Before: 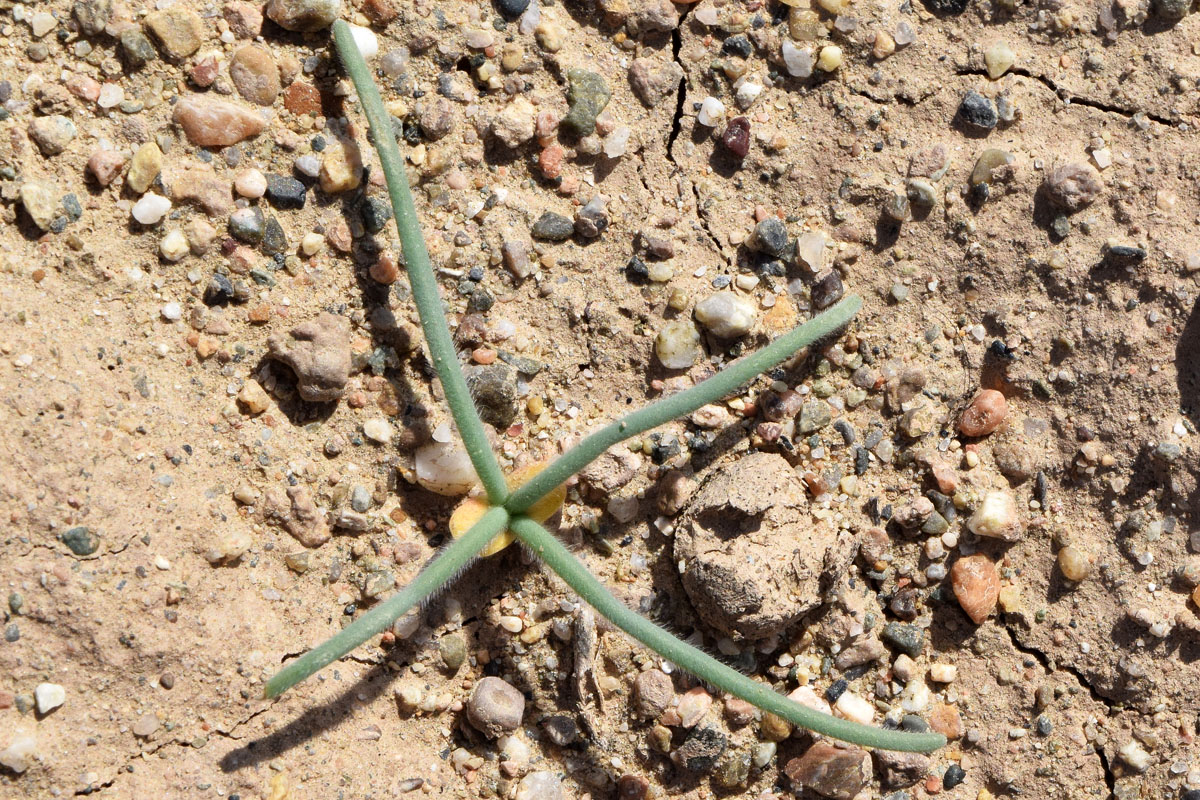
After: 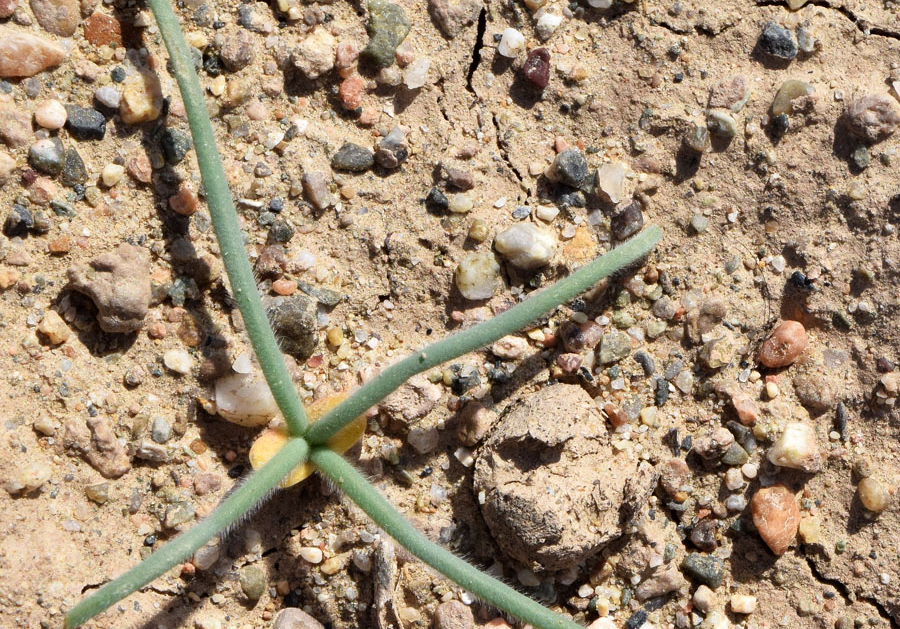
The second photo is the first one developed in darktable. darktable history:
crop: left 16.676%, top 8.742%, right 8.289%, bottom 12.587%
